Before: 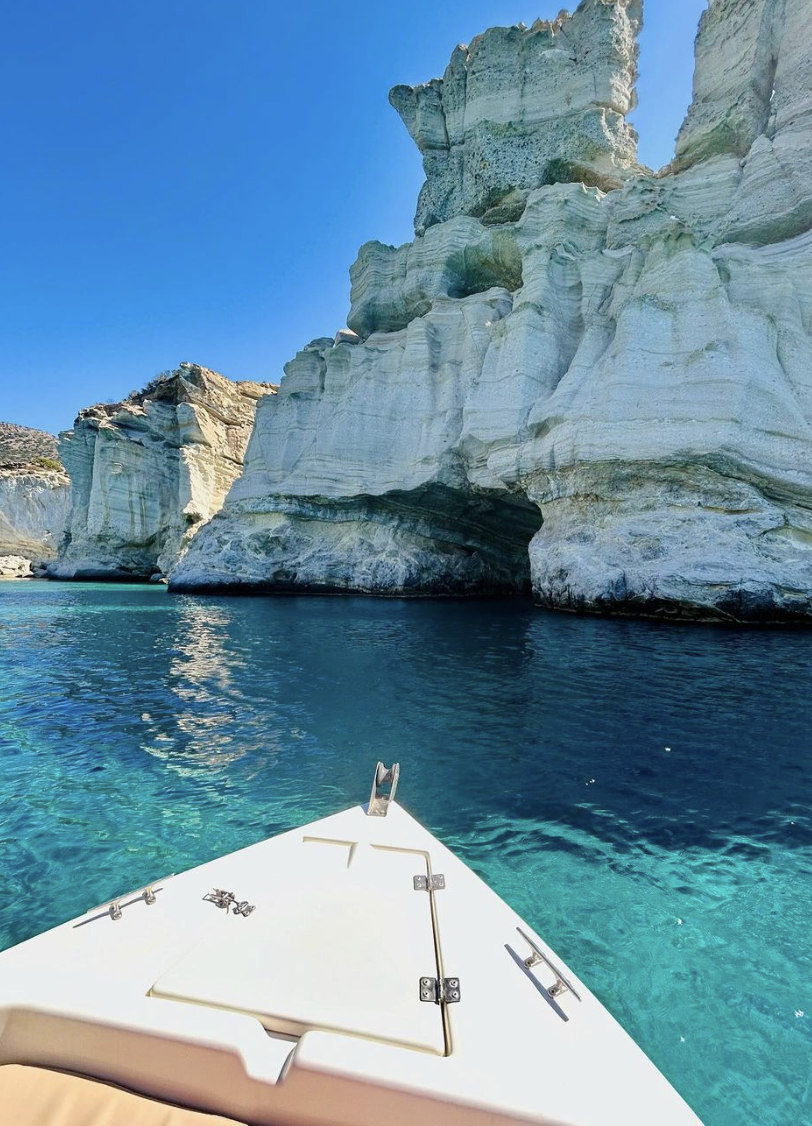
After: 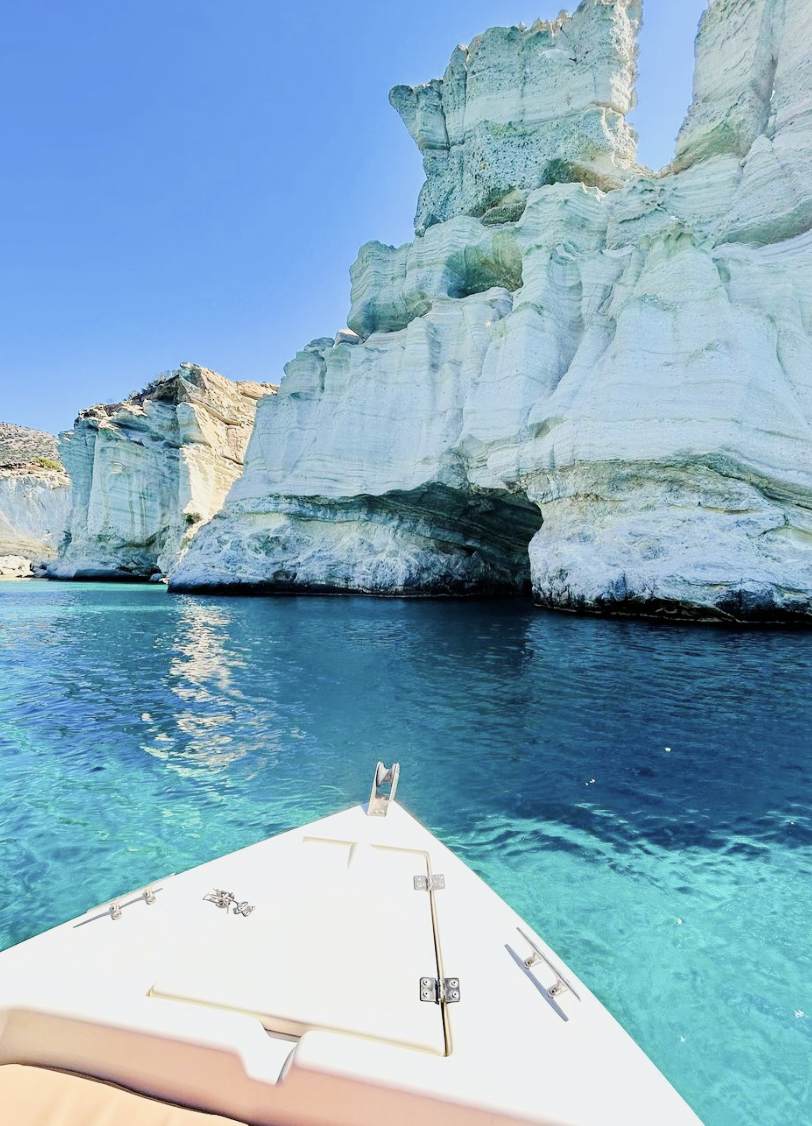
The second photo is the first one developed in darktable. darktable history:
filmic rgb: black relative exposure -7.65 EV, white relative exposure 4.56 EV, hardness 3.61
exposure: black level correction 0, exposure 1.2 EV, compensate exposure bias true, compensate highlight preservation false
